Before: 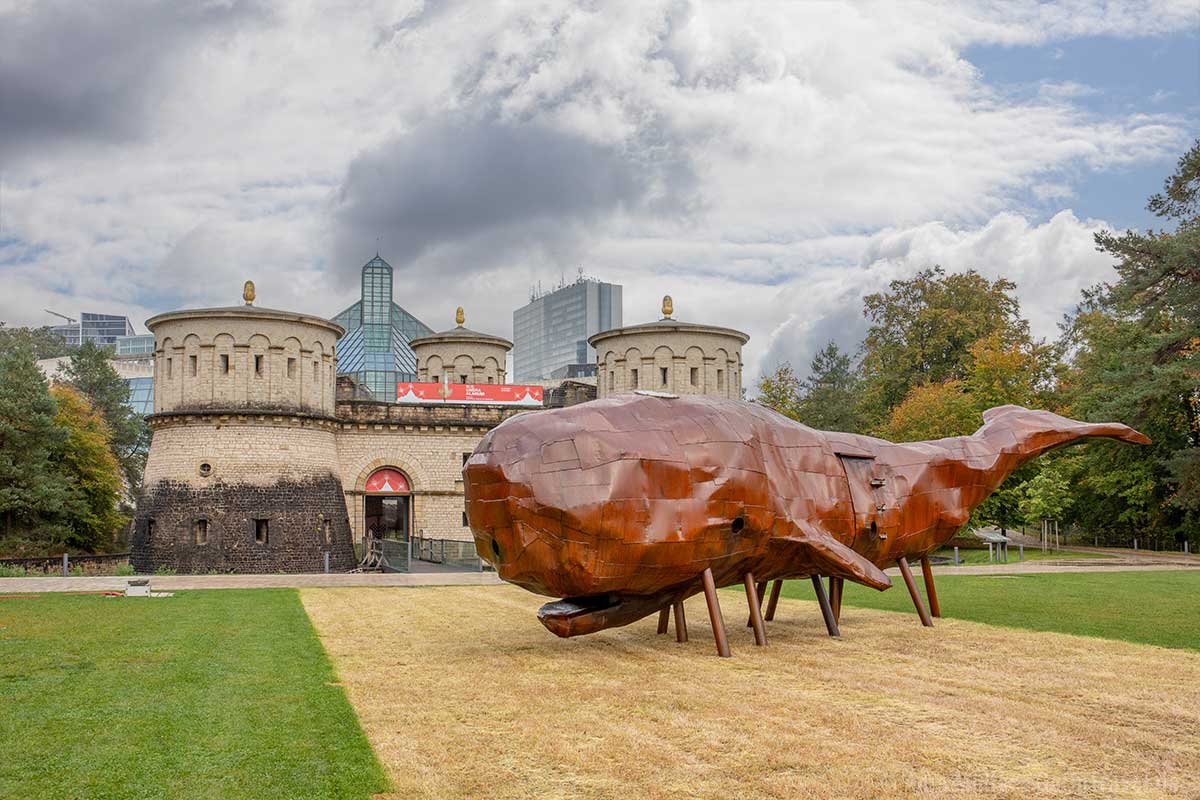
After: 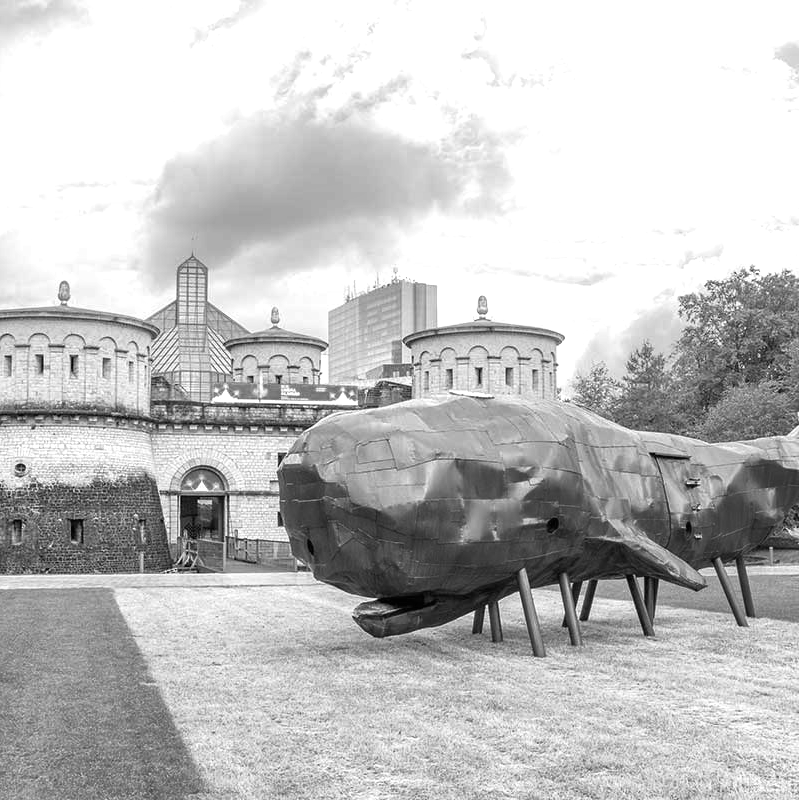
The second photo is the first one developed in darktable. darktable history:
crop: left 15.419%, right 17.914%
monochrome: a -11.7, b 1.62, size 0.5, highlights 0.38
exposure: black level correction 0, exposure 0.9 EV, compensate highlight preservation false
